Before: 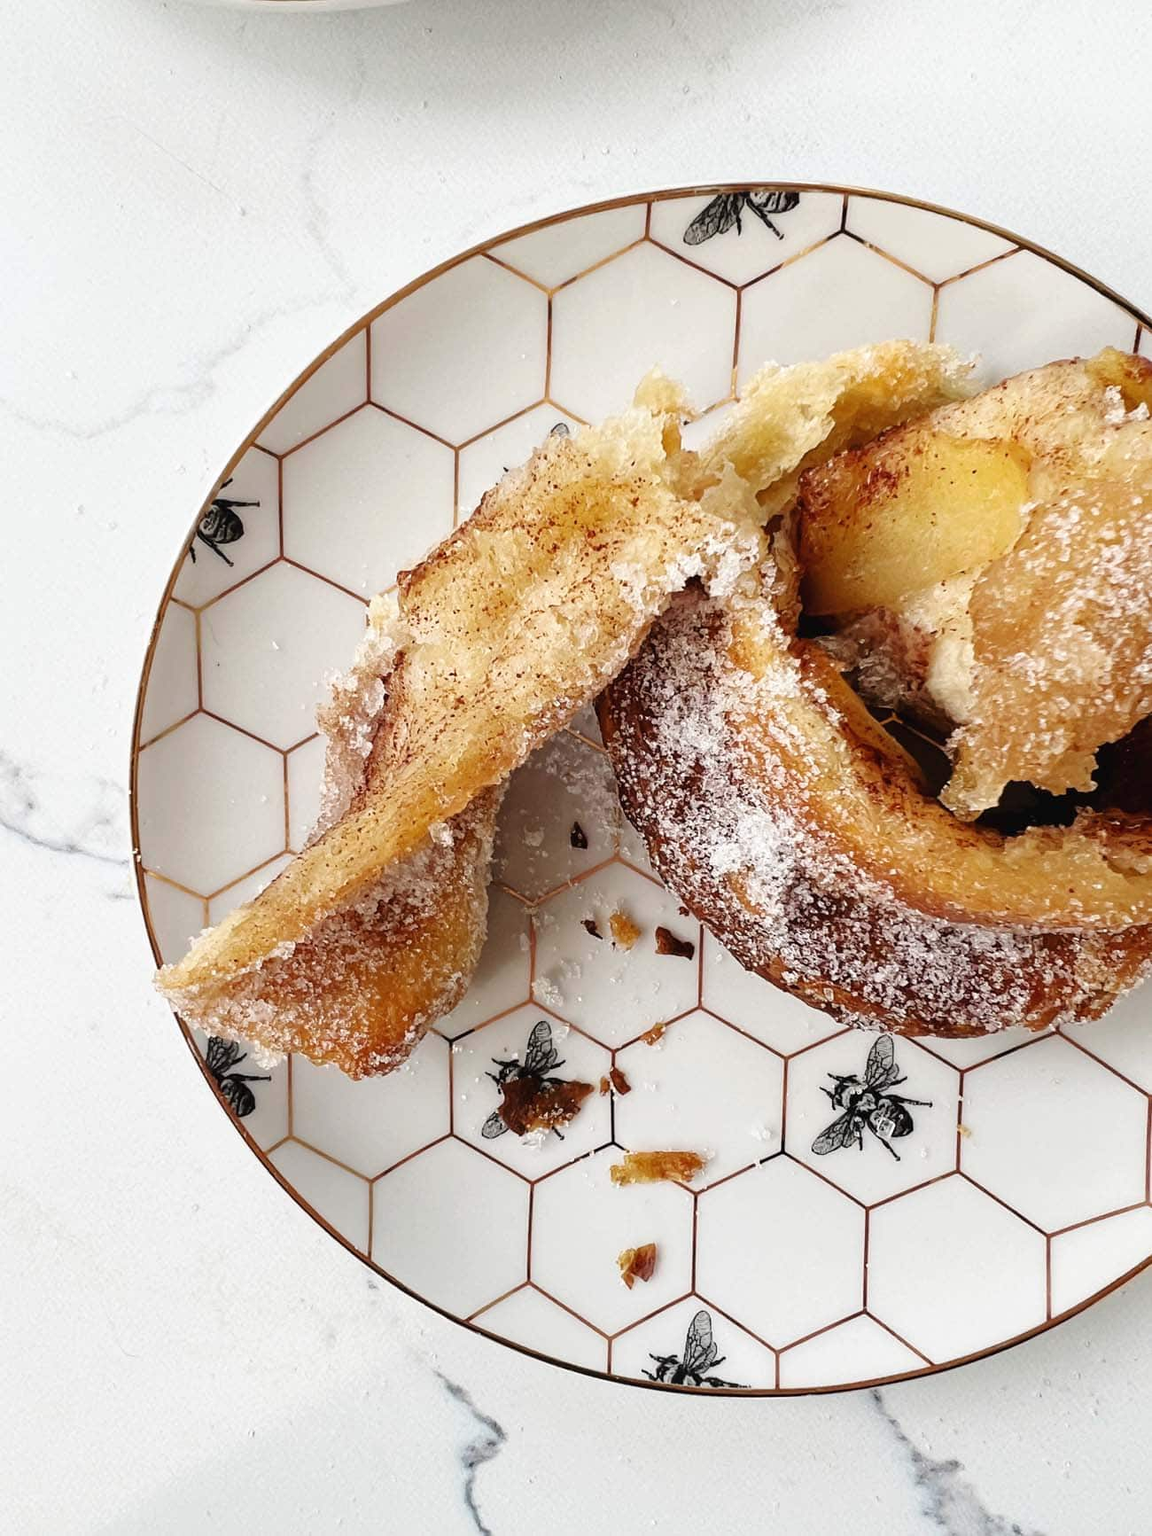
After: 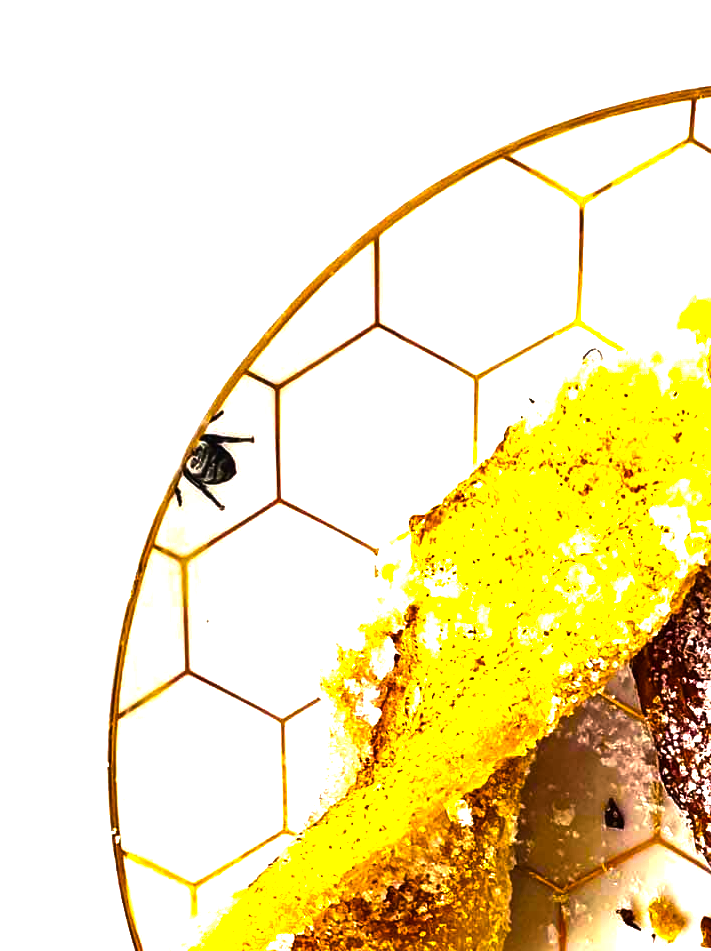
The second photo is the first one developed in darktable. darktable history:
crop and rotate: left 3.047%, top 7.509%, right 42.236%, bottom 37.598%
exposure: exposure 0.236 EV, compensate highlight preservation false
color balance rgb: linear chroma grading › shadows -30%, linear chroma grading › global chroma 35%, perceptual saturation grading › global saturation 75%, perceptual saturation grading › shadows -30%, perceptual brilliance grading › highlights 75%, perceptual brilliance grading › shadows -30%, global vibrance 35%
